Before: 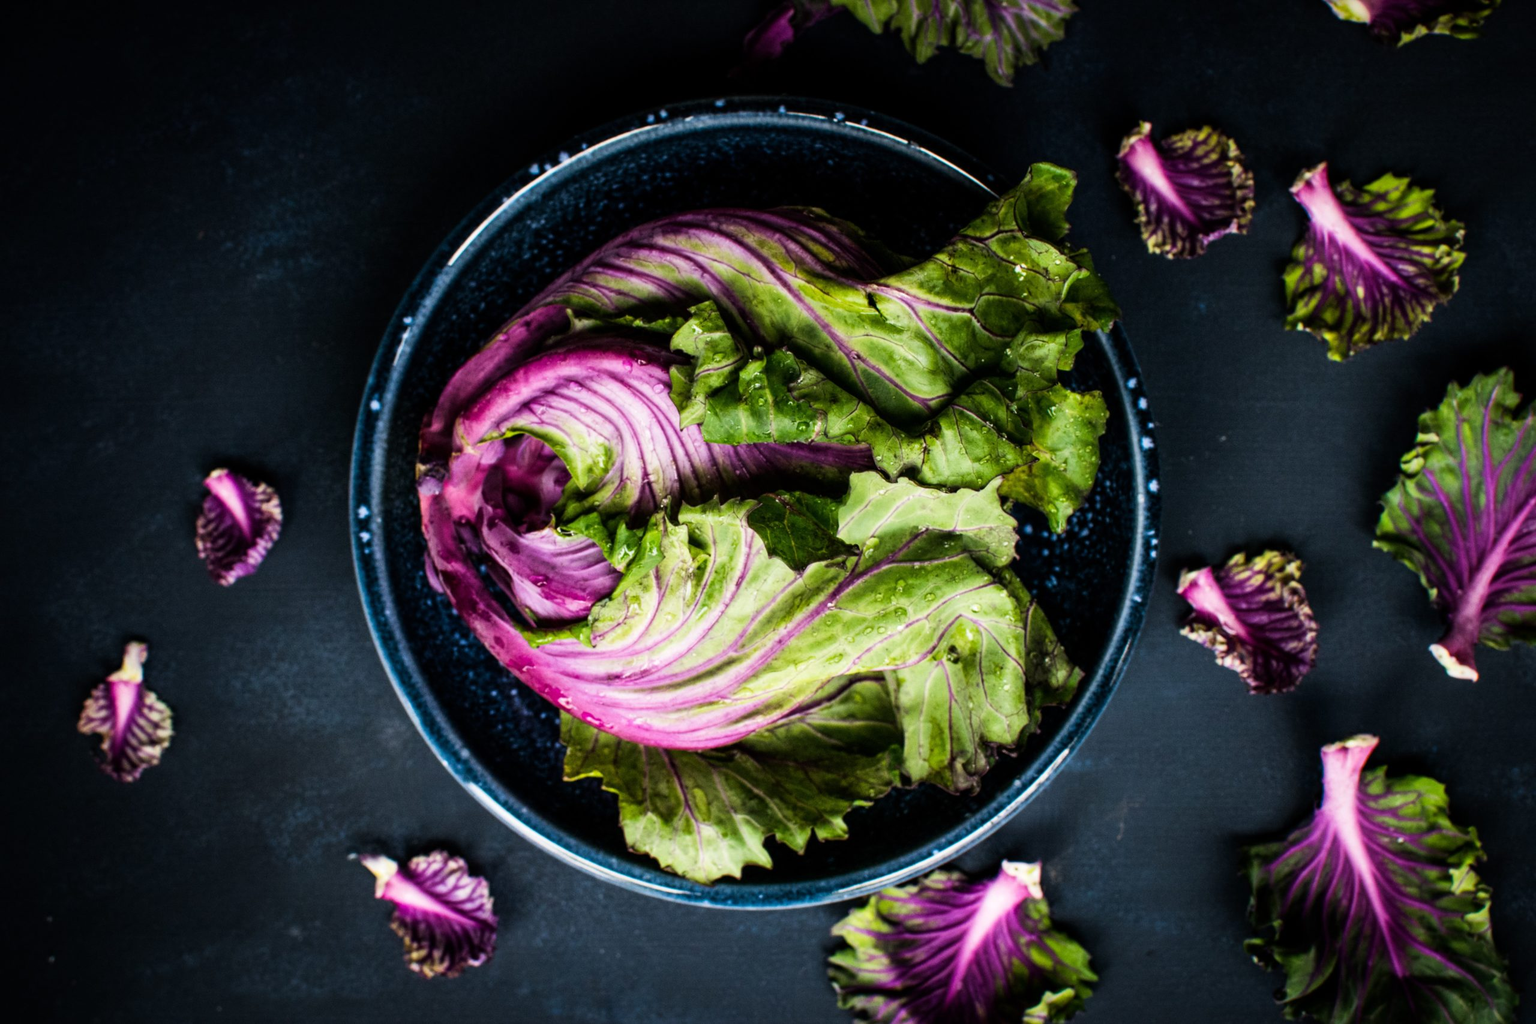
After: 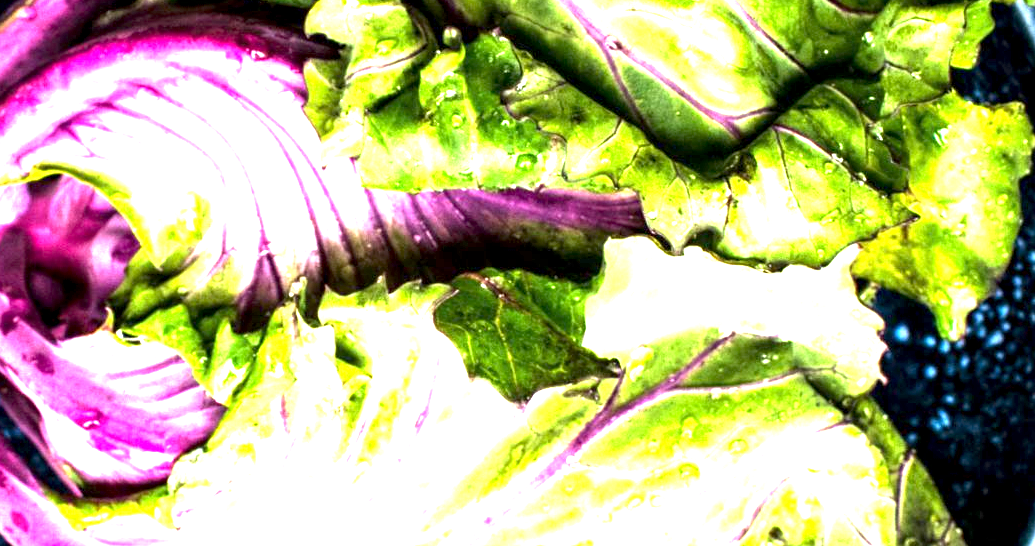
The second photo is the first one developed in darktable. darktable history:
white balance: emerald 1
exposure: black level correction 0.001, exposure 2.607 EV, compensate exposure bias true, compensate highlight preservation false
crop: left 31.751%, top 32.172%, right 27.8%, bottom 35.83%
